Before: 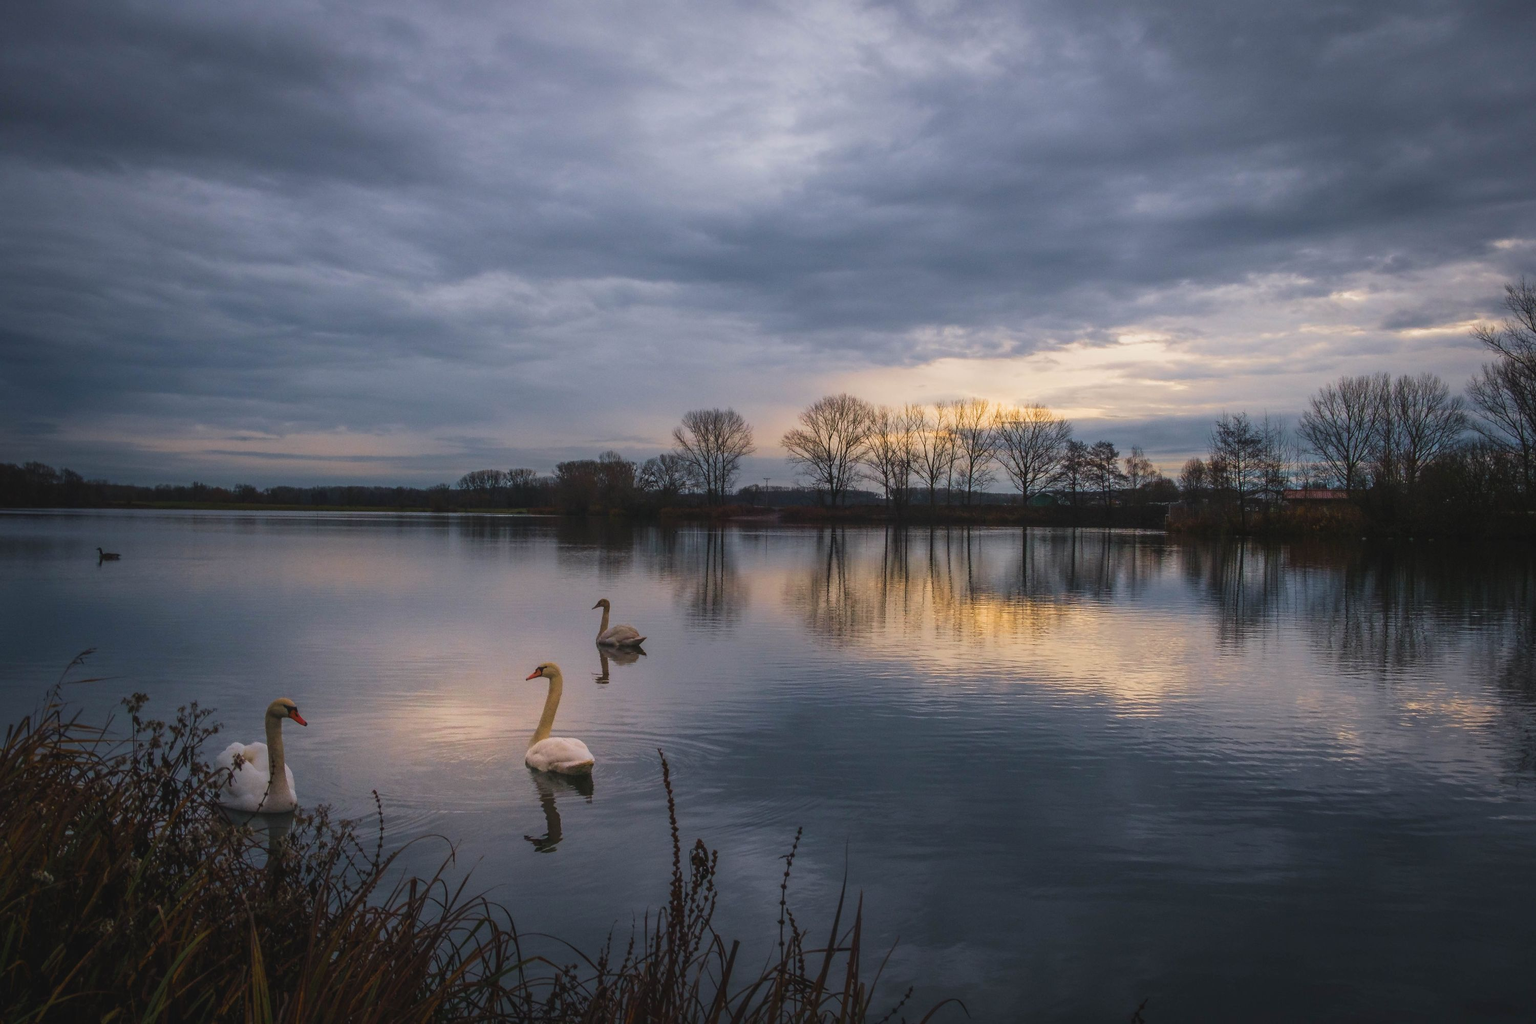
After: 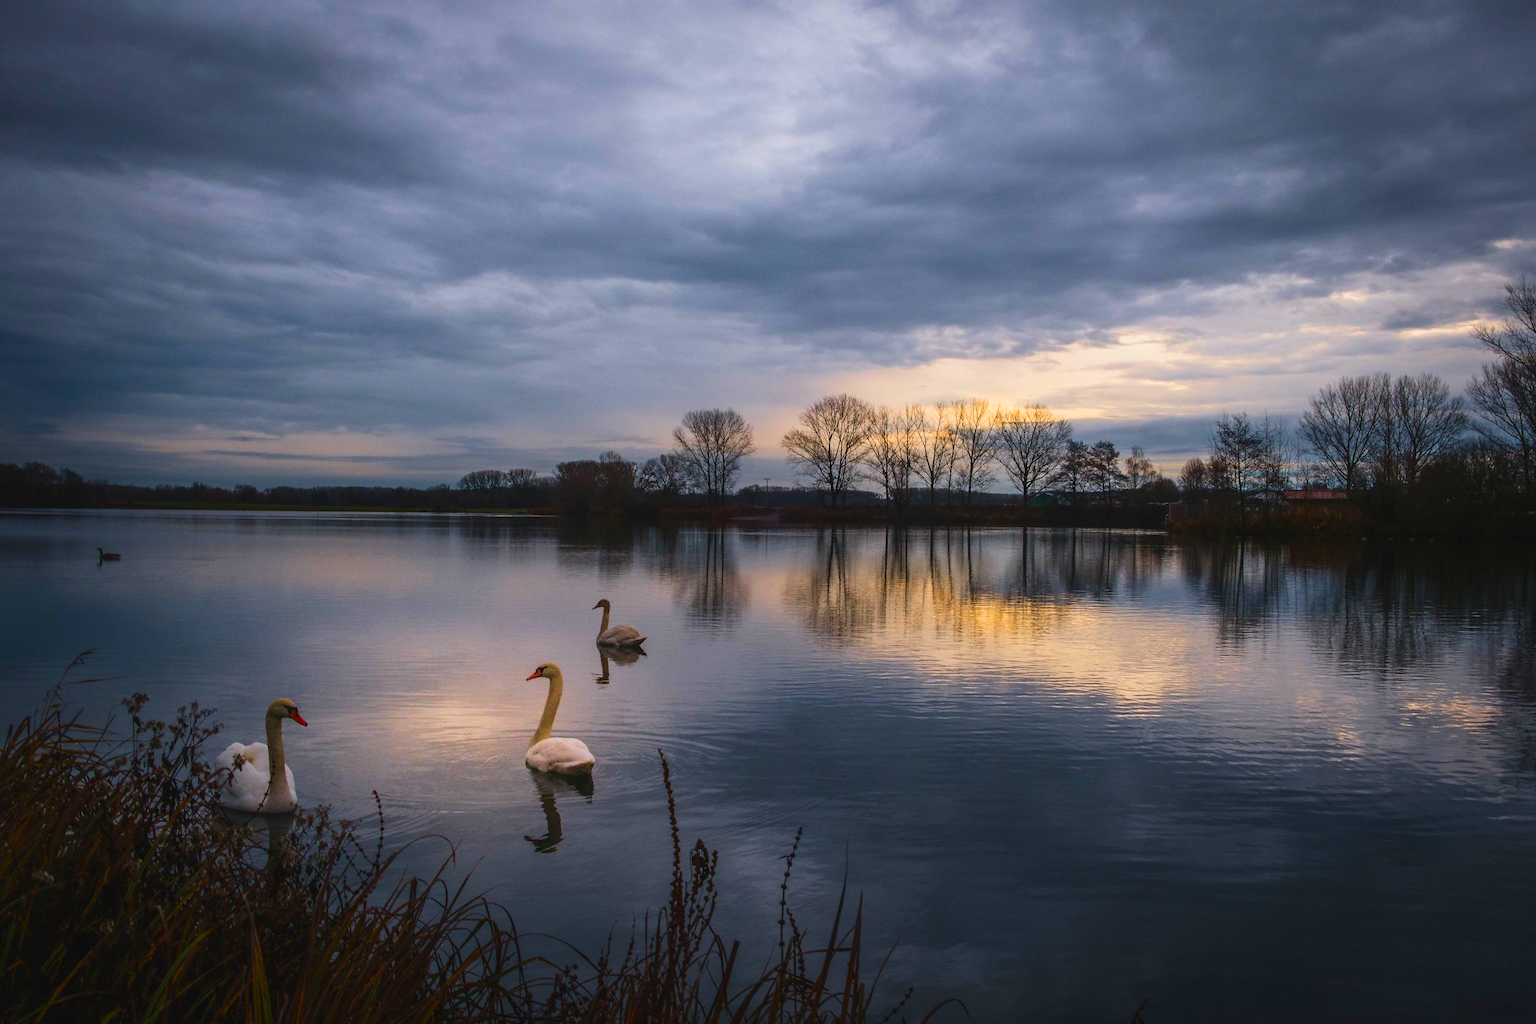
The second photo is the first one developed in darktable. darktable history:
contrast brightness saturation: contrast 0.173, saturation 0.309
